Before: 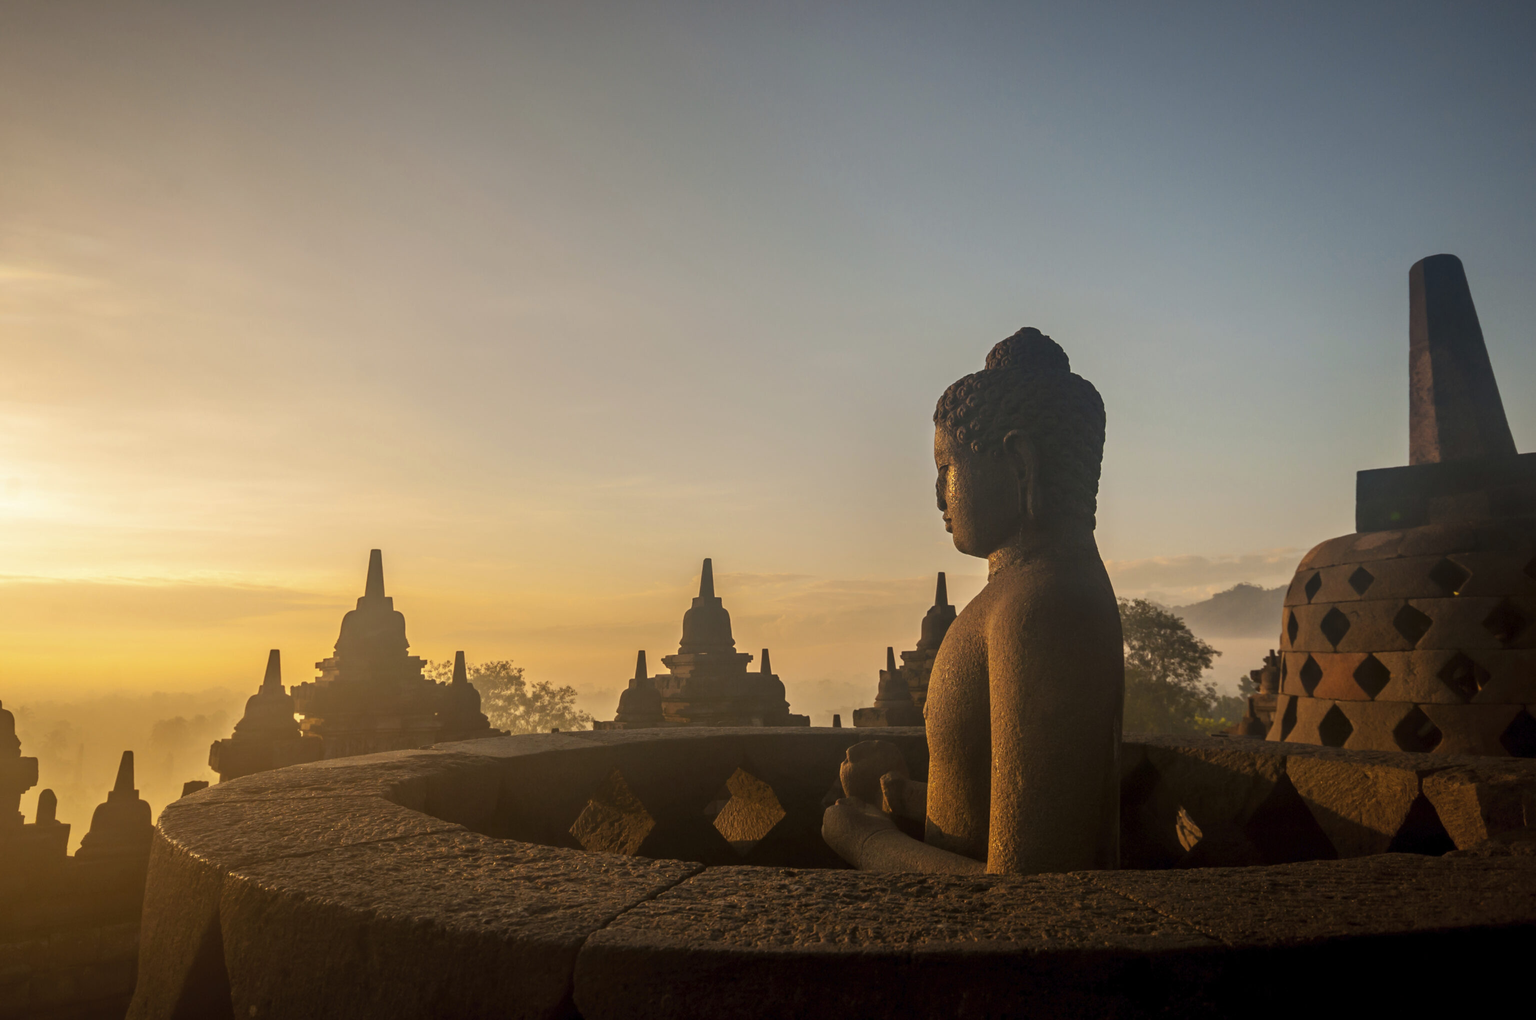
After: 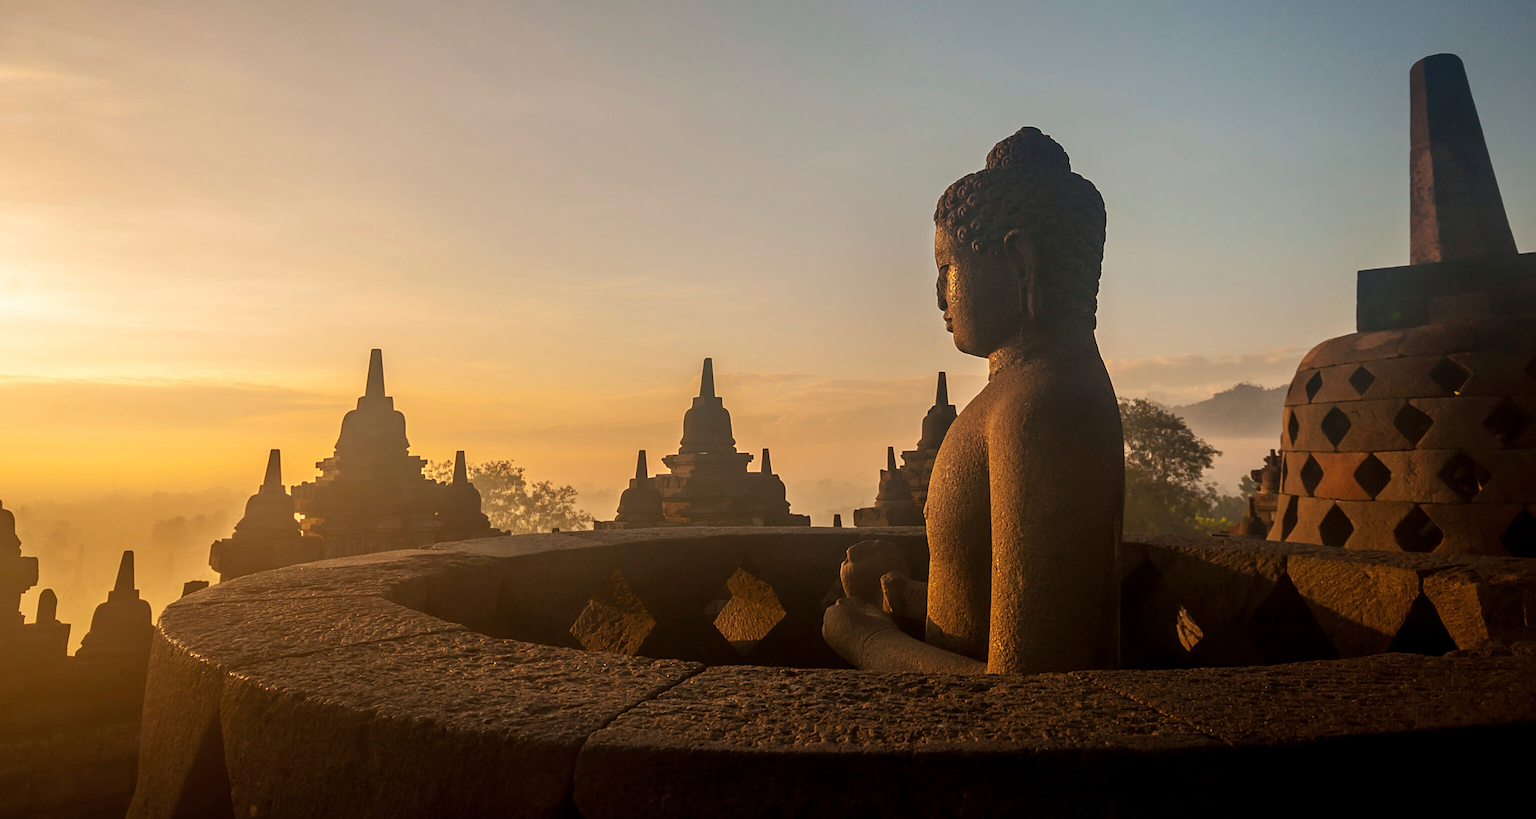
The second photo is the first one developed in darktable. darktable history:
crop and rotate: top 19.742%
exposure: compensate highlight preservation false
sharpen: on, module defaults
